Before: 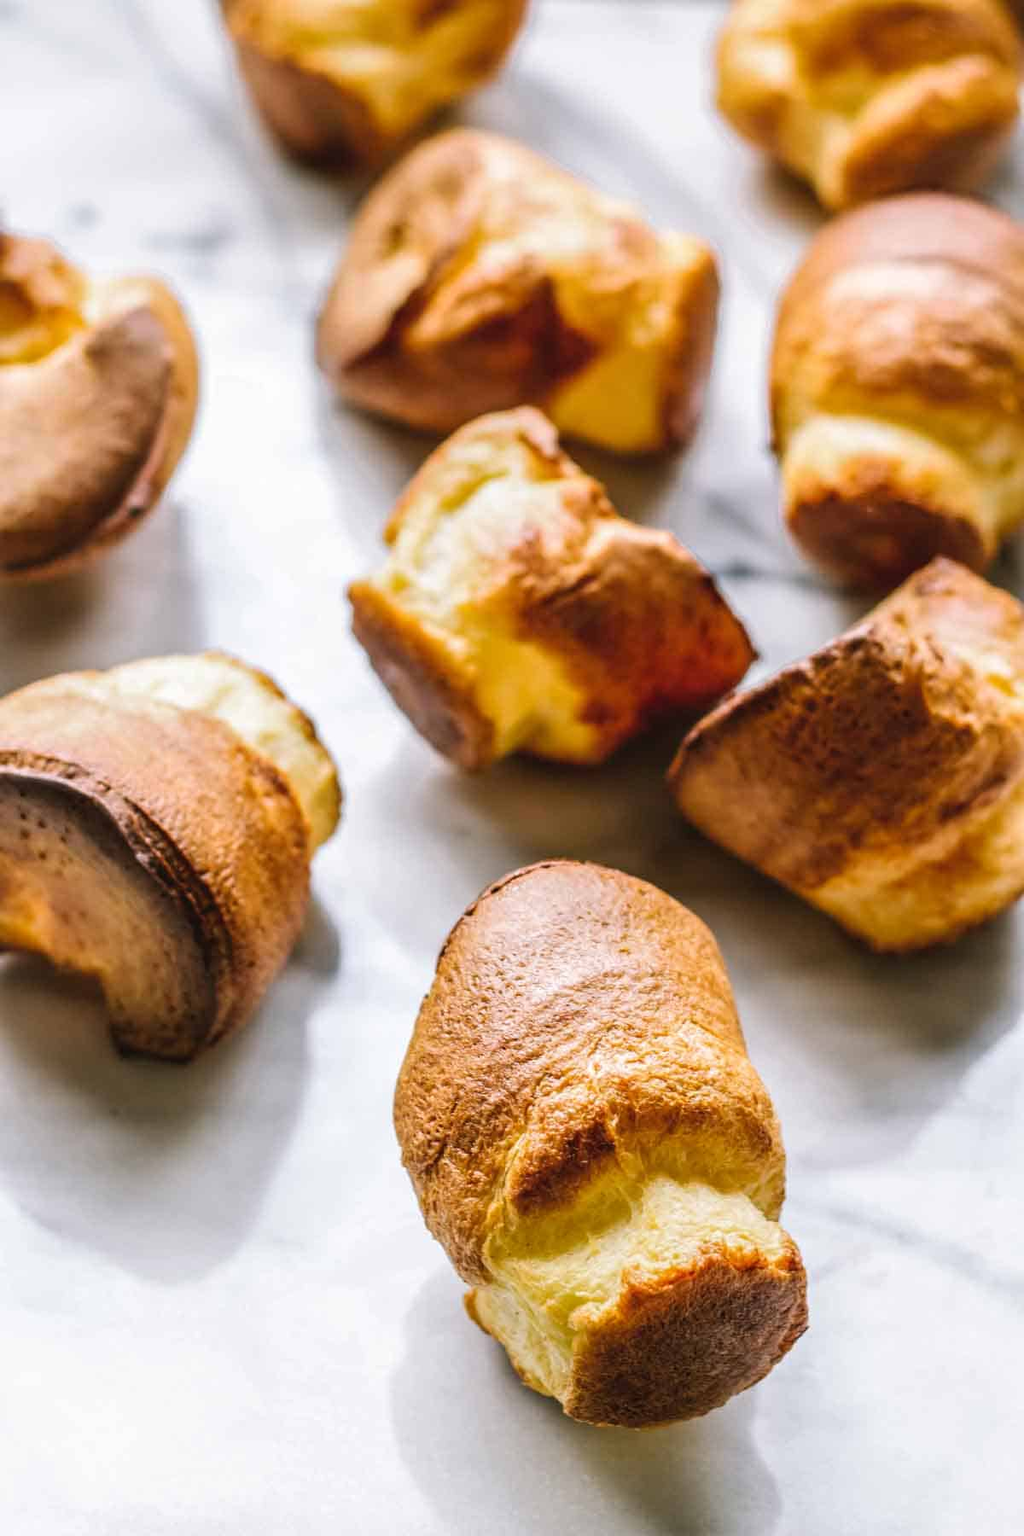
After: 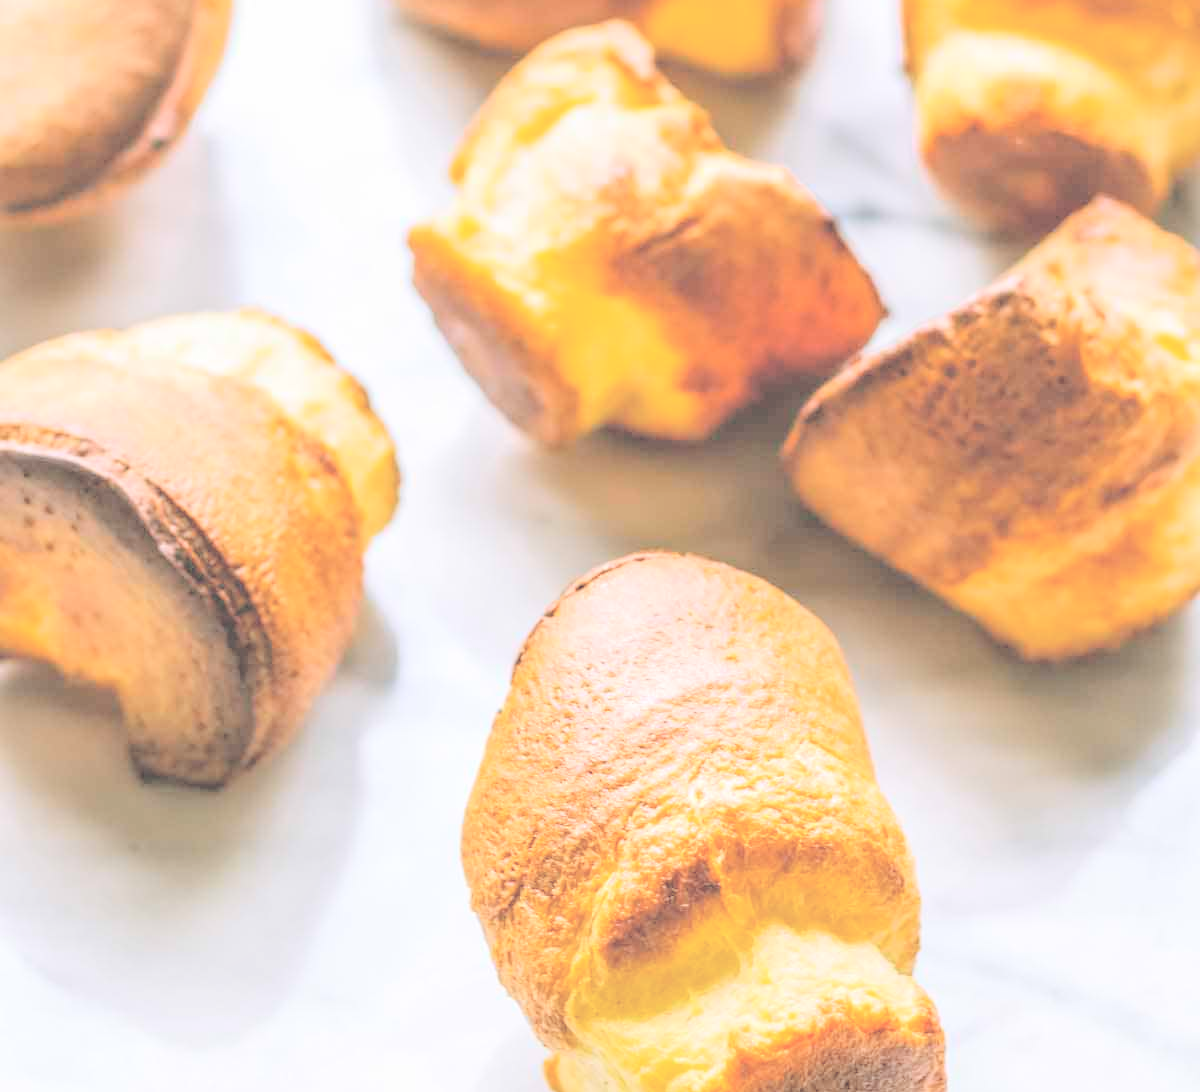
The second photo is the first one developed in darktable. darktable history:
tone equalizer: on, module defaults
contrast brightness saturation: brightness 1
crop and rotate: top 25.357%, bottom 13.942%
